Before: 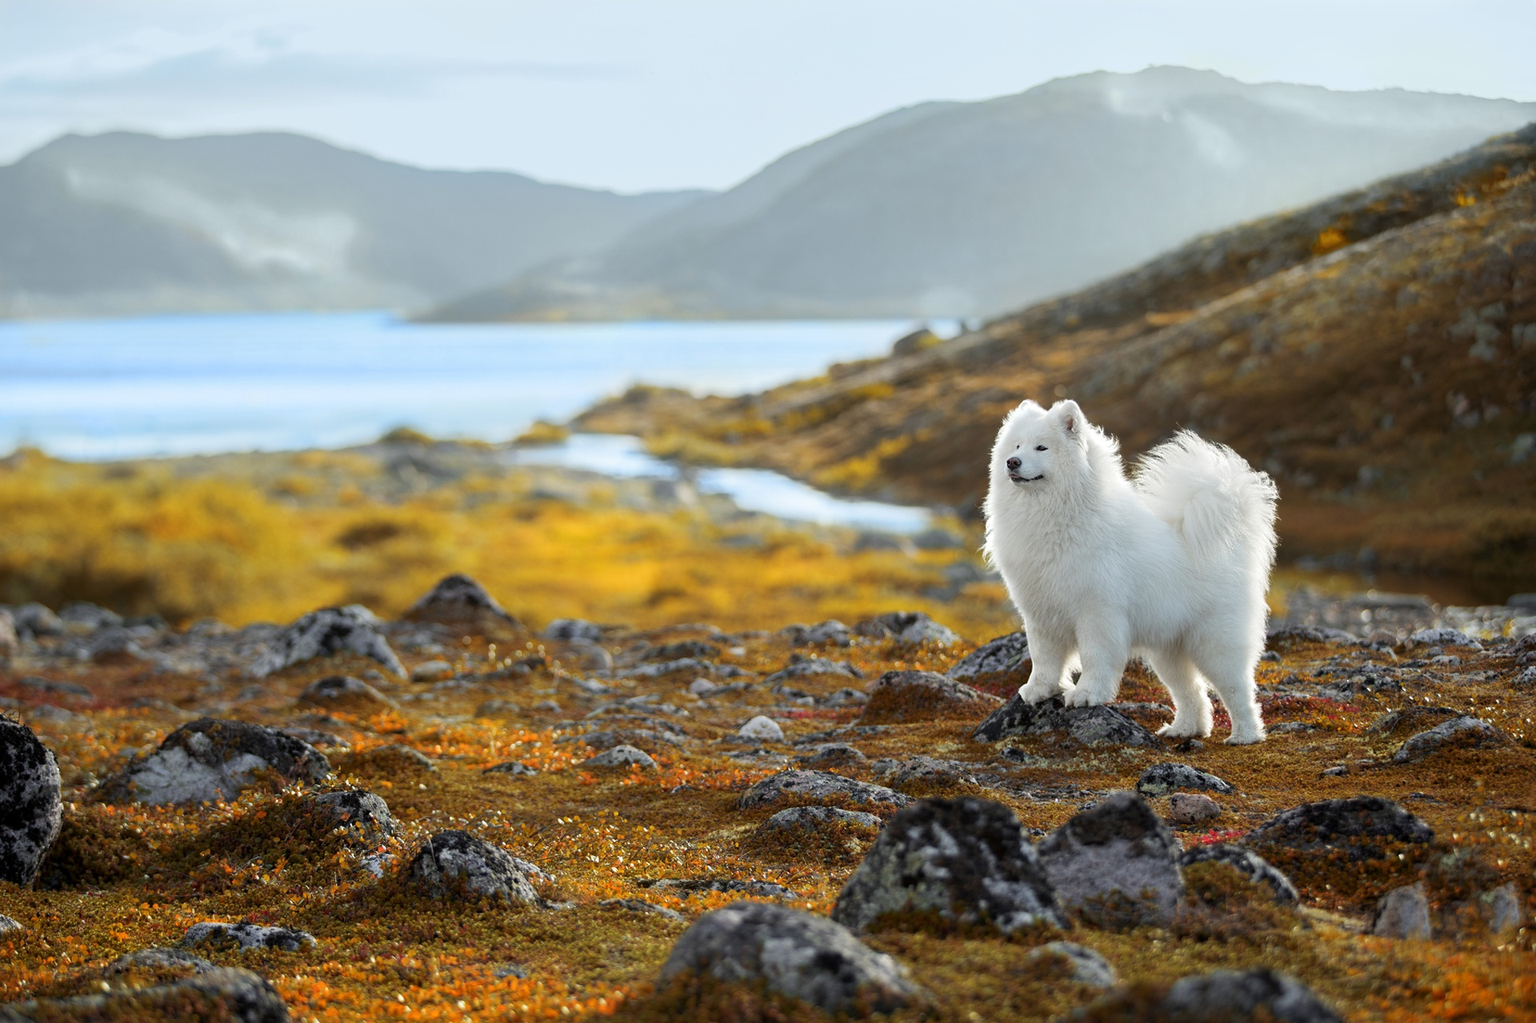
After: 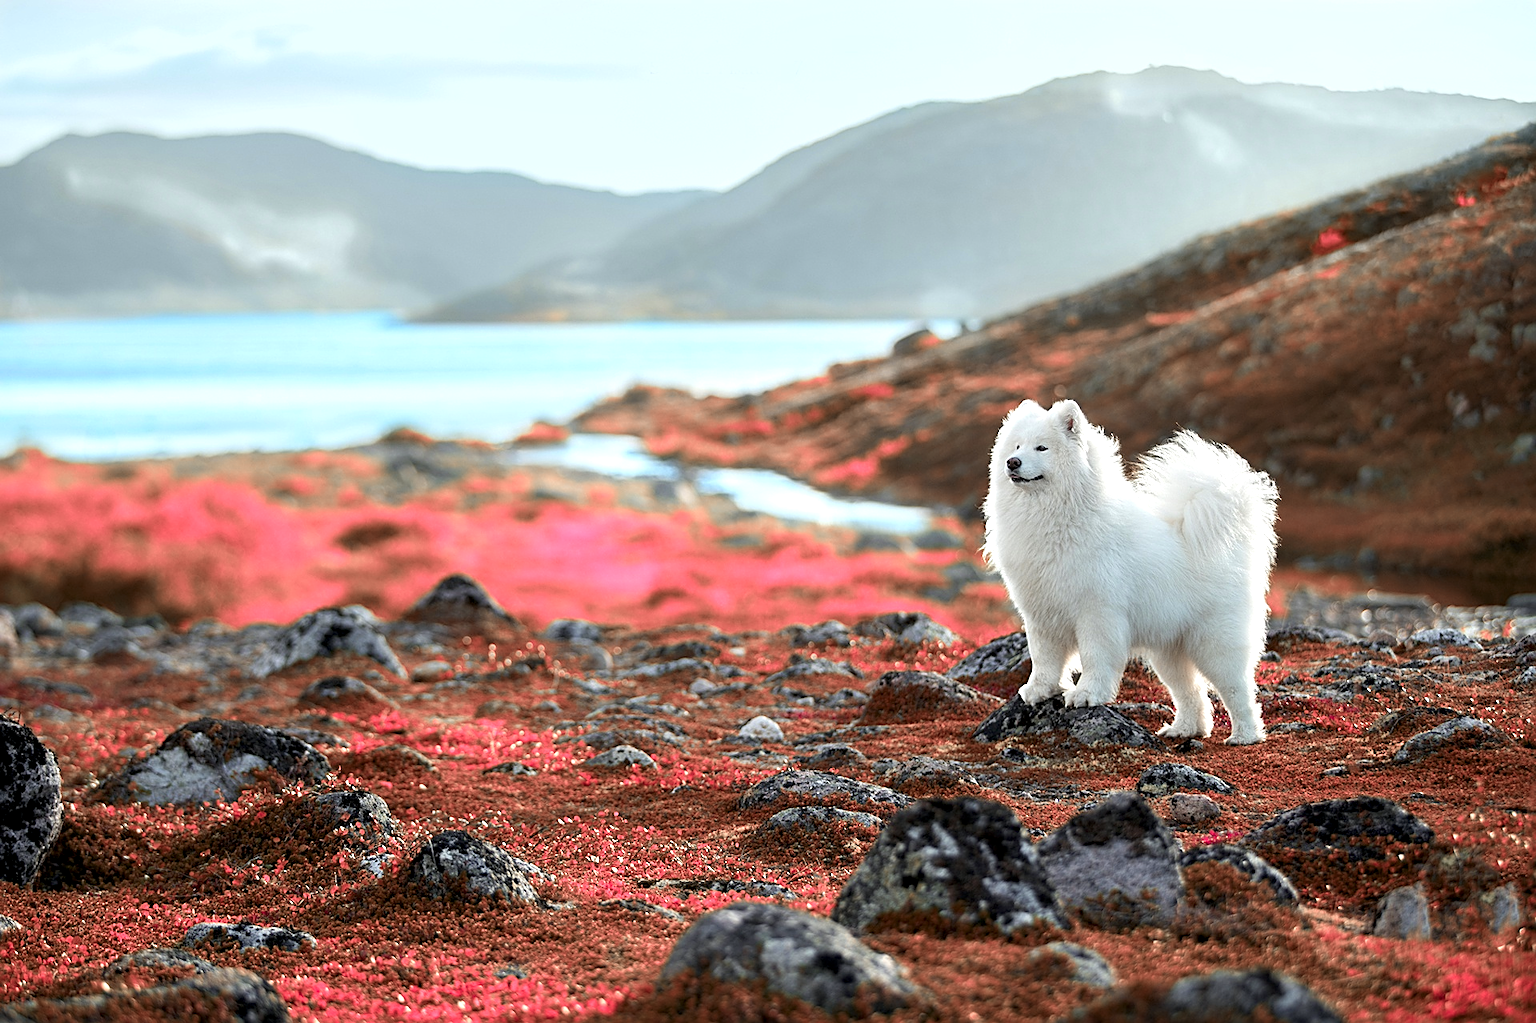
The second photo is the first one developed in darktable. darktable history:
color zones: curves: ch2 [(0, 0.488) (0.143, 0.417) (0.286, 0.212) (0.429, 0.179) (0.571, 0.154) (0.714, 0.415) (0.857, 0.495) (1, 0.488)]
sharpen: amount 0.602
exposure: exposure 0.297 EV, compensate highlight preservation false
contrast equalizer: octaves 7, y [[0.6 ×6], [0.55 ×6], [0 ×6], [0 ×6], [0 ×6]], mix 0.29
